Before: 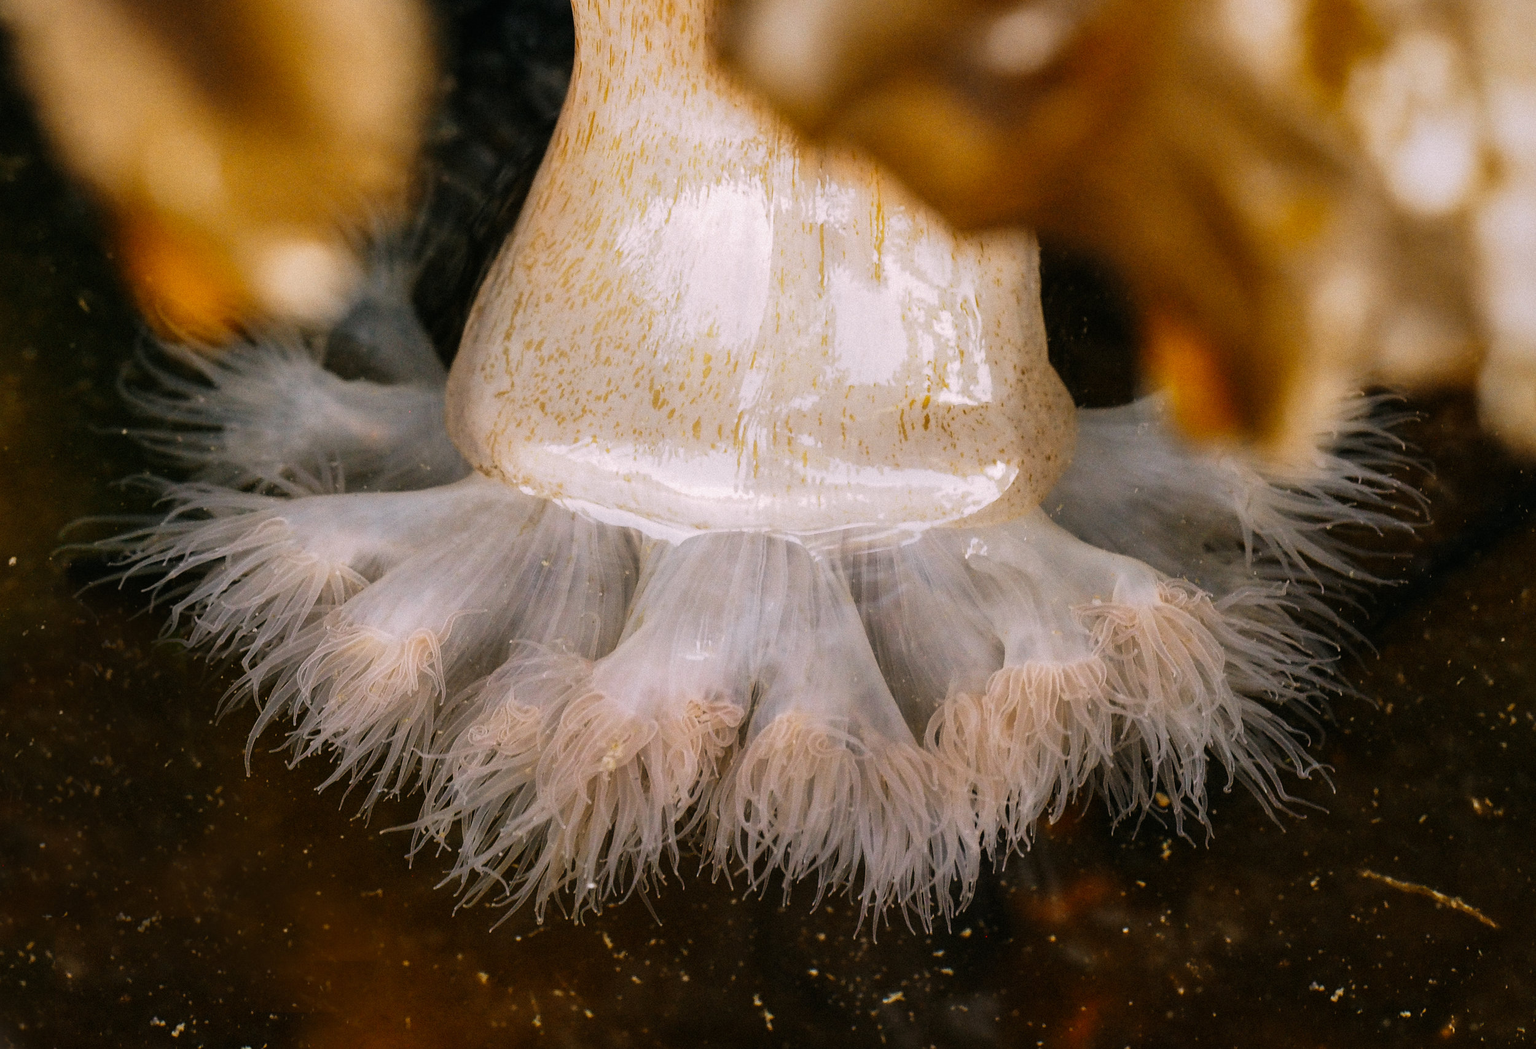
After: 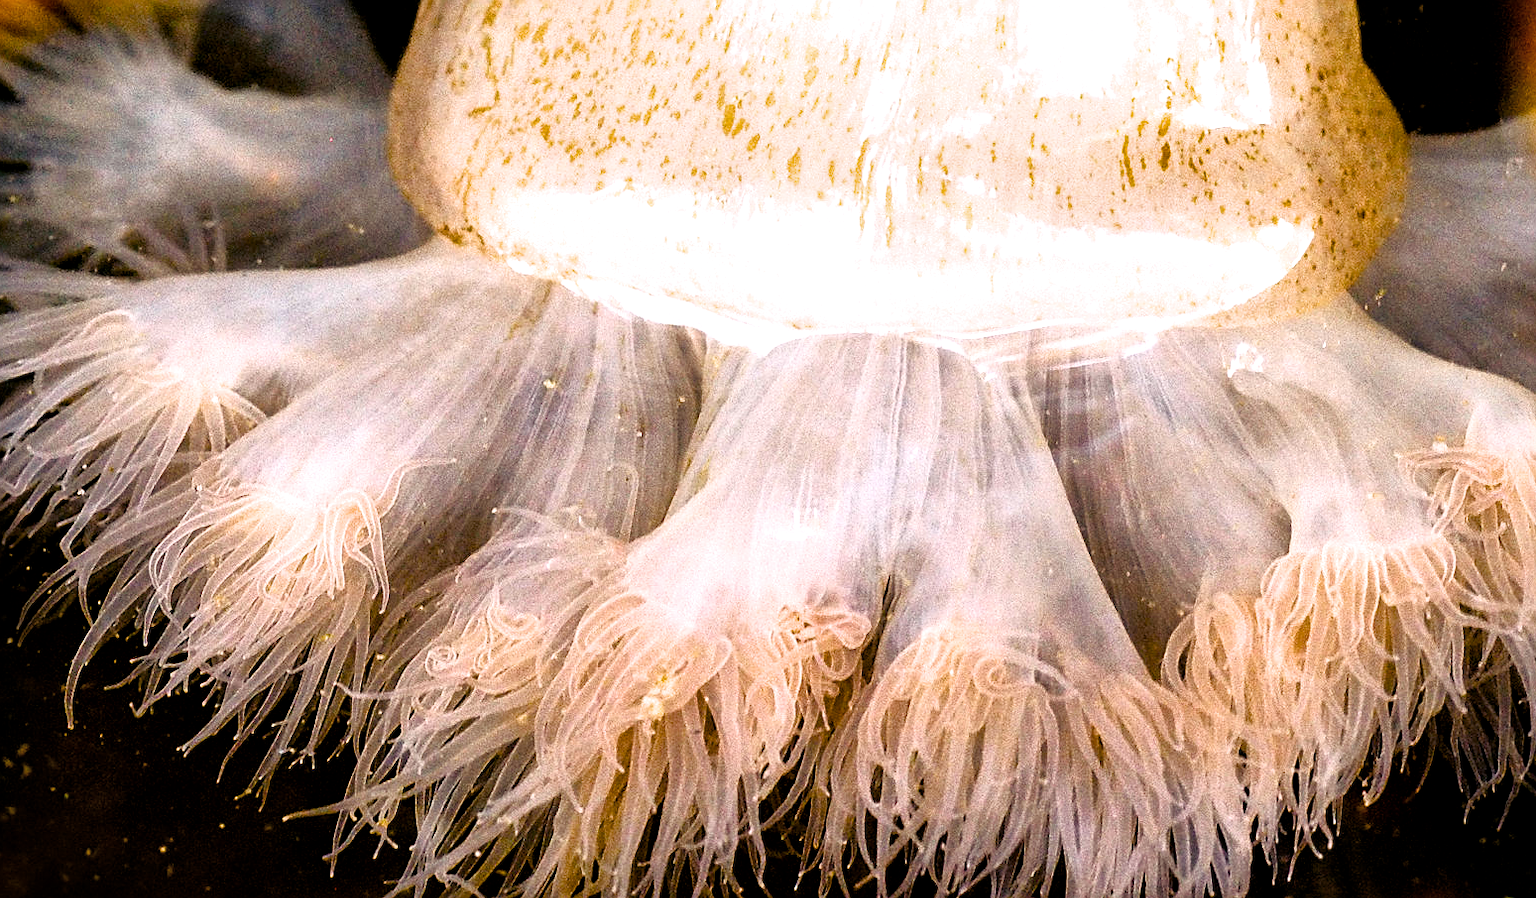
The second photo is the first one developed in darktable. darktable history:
local contrast: mode bilateral grid, contrast 21, coarseness 49, detail 128%, midtone range 0.2
exposure: exposure 0.581 EV, compensate highlight preservation false
sharpen: on, module defaults
crop: left 13.351%, top 31.038%, right 24.684%, bottom 15.865%
color balance rgb: shadows lift › luminance -21.542%, shadows lift › chroma 9.093%, shadows lift › hue 282.66°, global offset › luminance -0.855%, linear chroma grading › shadows 9.87%, linear chroma grading › highlights 9.196%, linear chroma grading › global chroma 15.065%, linear chroma grading › mid-tones 14.649%, perceptual saturation grading › global saturation 34.802%, perceptual saturation grading › highlights -29.797%, perceptual saturation grading › shadows 35.801%, global vibrance 9.778%
filmic rgb: black relative exposure -9.05 EV, white relative exposure 2.31 EV, threshold 2.94 EV, hardness 7.43, enable highlight reconstruction true
